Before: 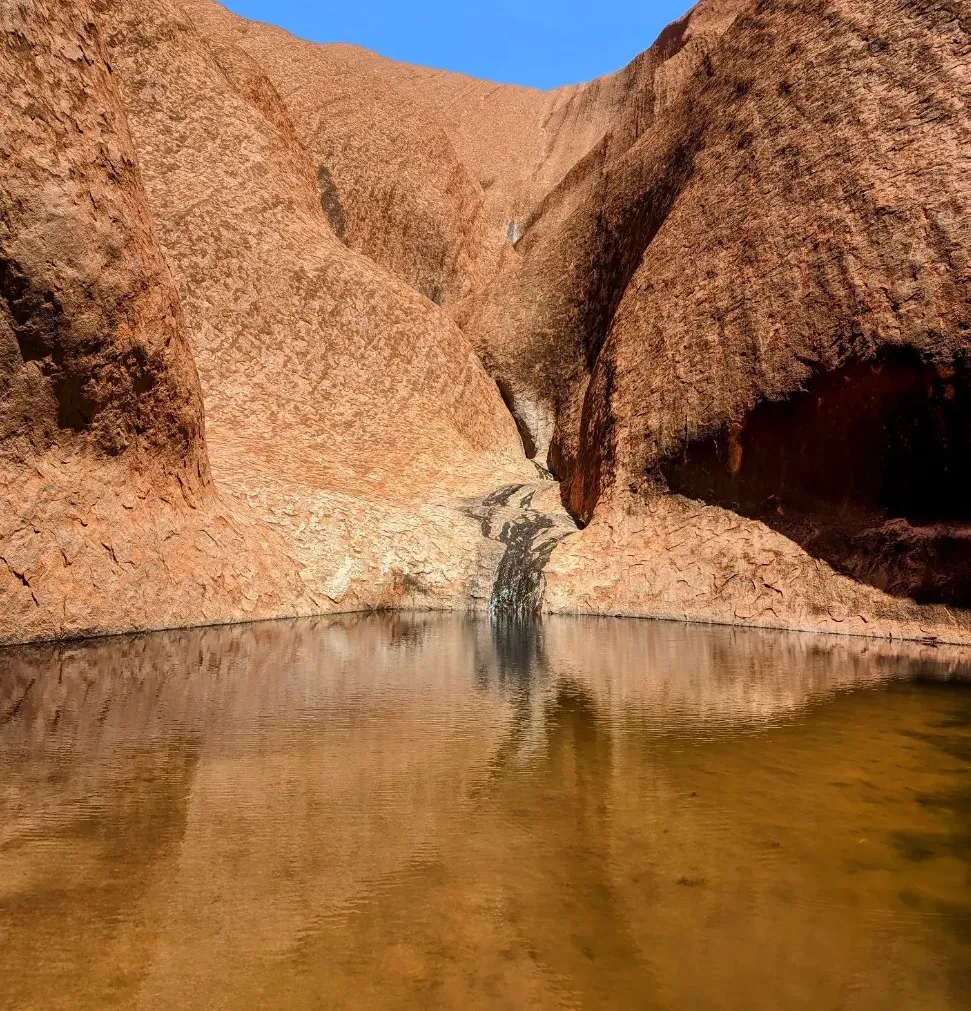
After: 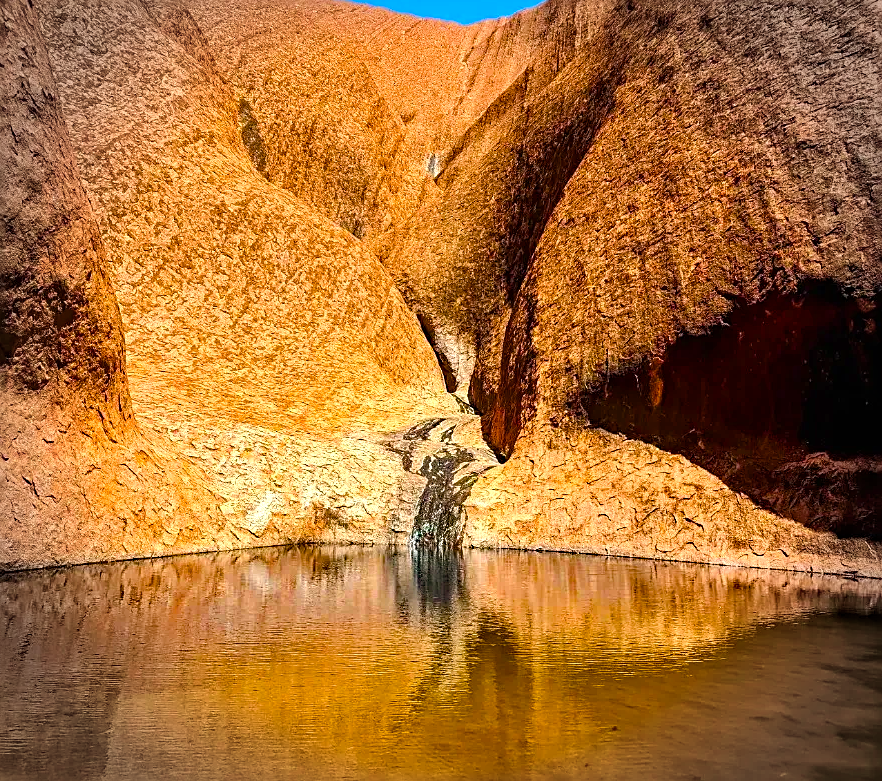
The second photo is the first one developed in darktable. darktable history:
contrast brightness saturation: contrast 0.08, saturation 0.02
color balance rgb: linear chroma grading › global chroma 15%, perceptual saturation grading › global saturation 30%
sharpen: on, module defaults
haze removal: strength 0.53, distance 0.925, compatibility mode true, adaptive false
exposure: black level correction 0, exposure 0.5 EV, compensate highlight preservation false
vignetting: fall-off radius 31.48%, brightness -0.472
crop: left 8.155%, top 6.611%, bottom 15.385%
